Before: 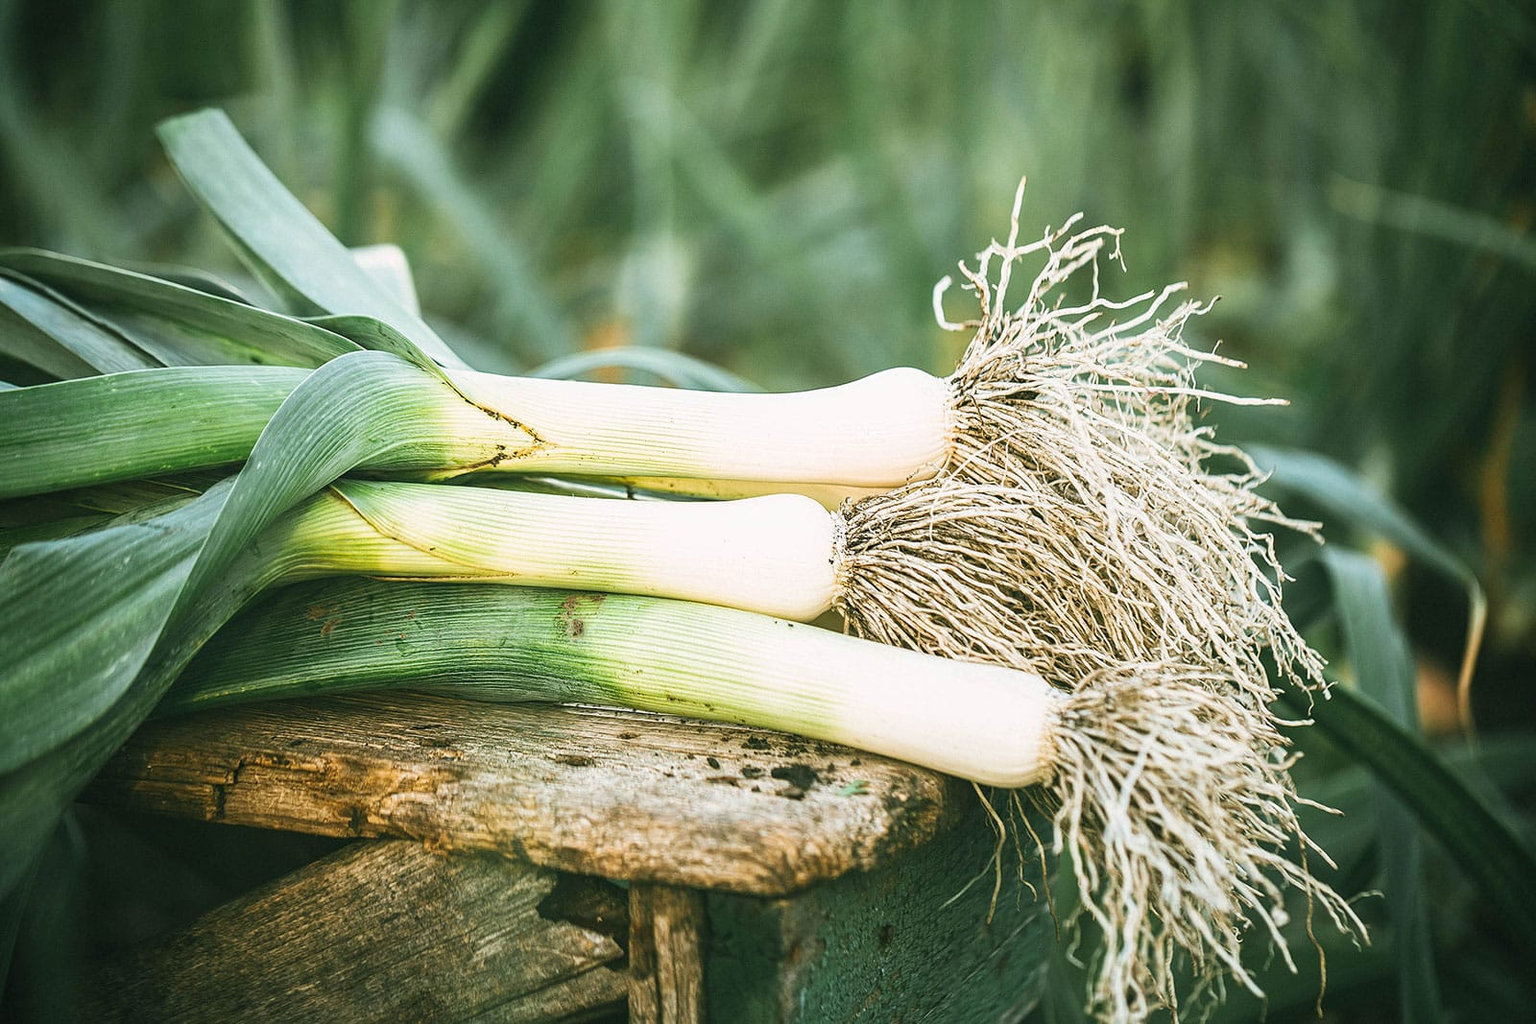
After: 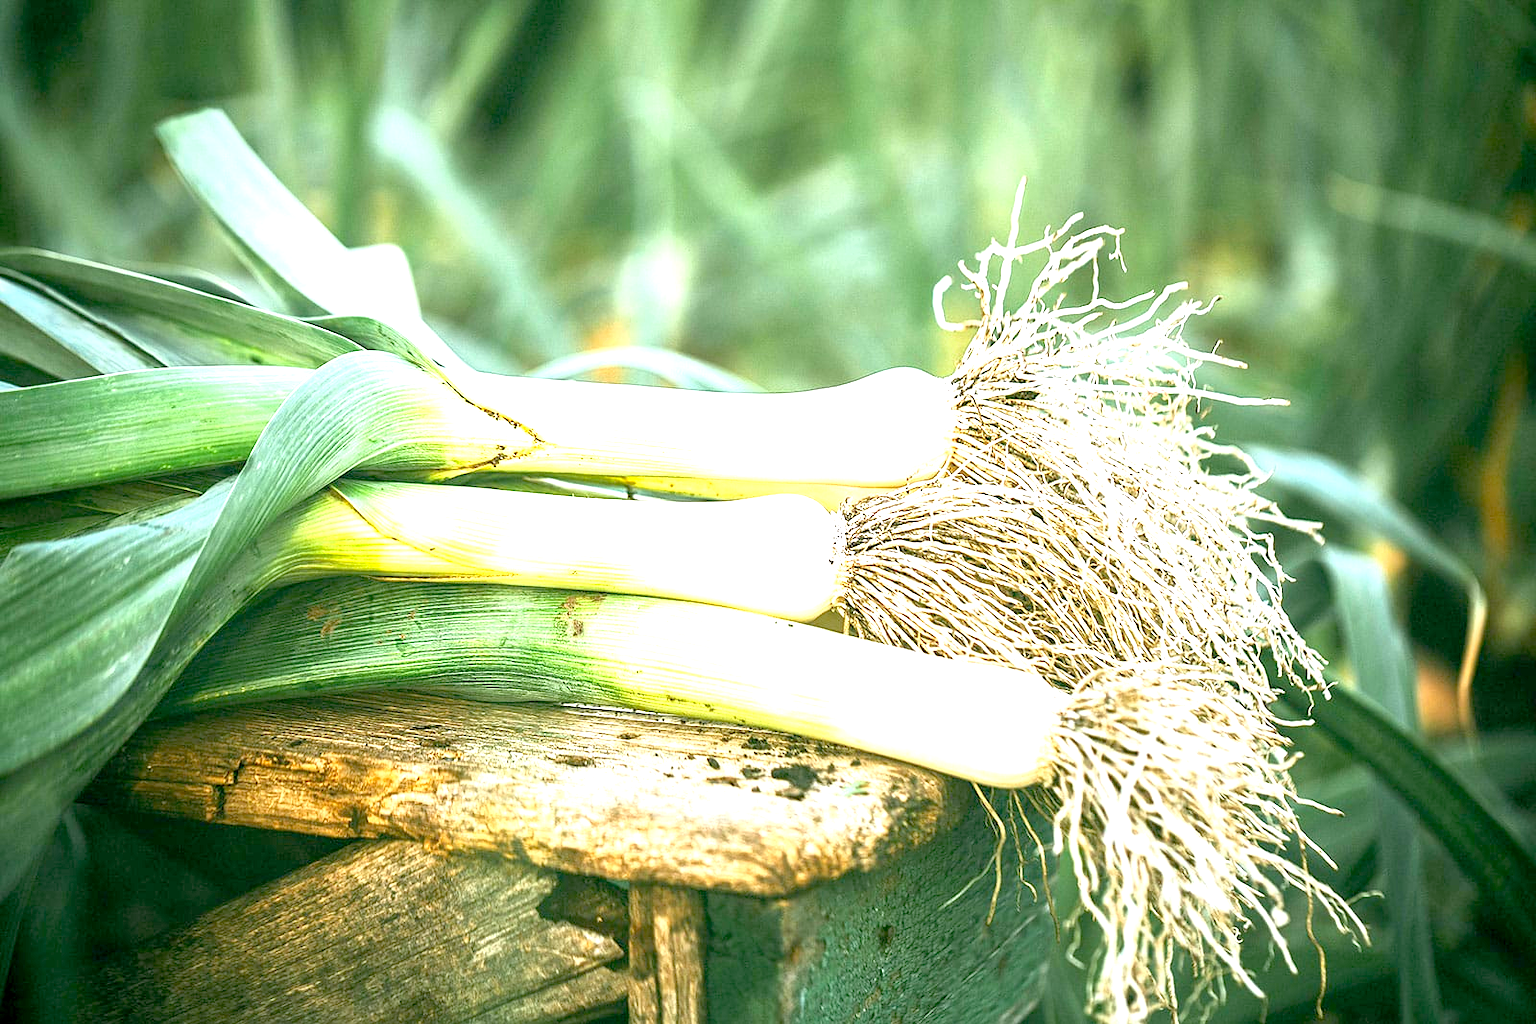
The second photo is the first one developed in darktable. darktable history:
shadows and highlights: radius 127.48, shadows 21.12, highlights -23.06, low approximation 0.01
local contrast: highlights 68%, shadows 64%, detail 83%, midtone range 0.332
exposure: black level correction 0.009, exposure 1.435 EV, compensate highlight preservation false
